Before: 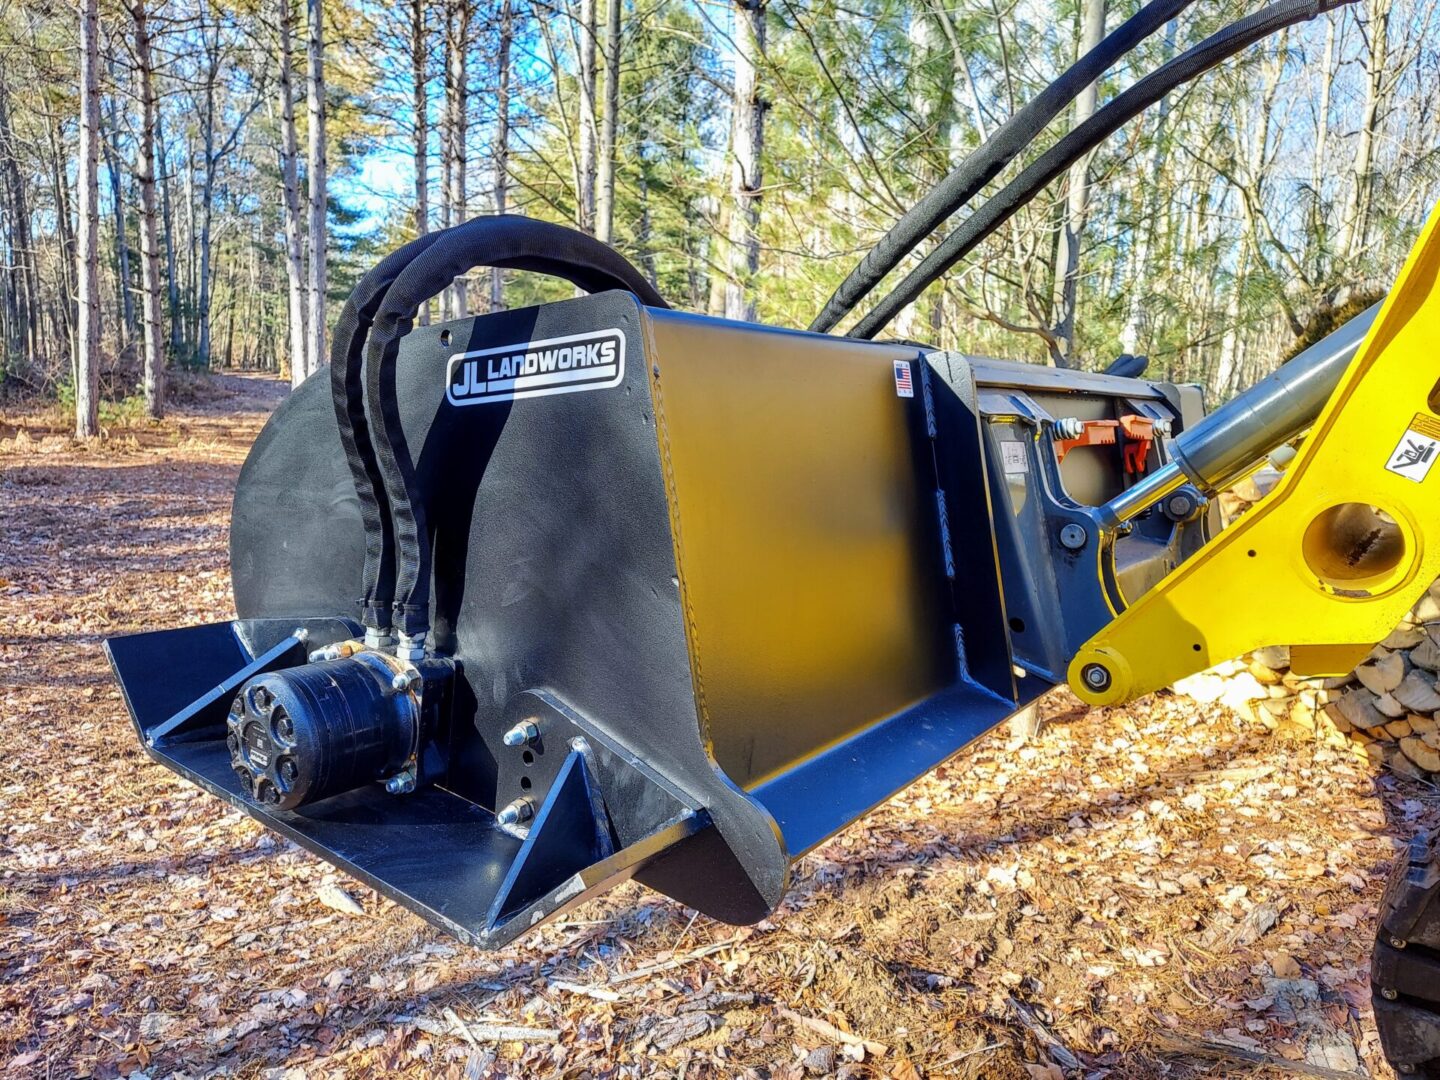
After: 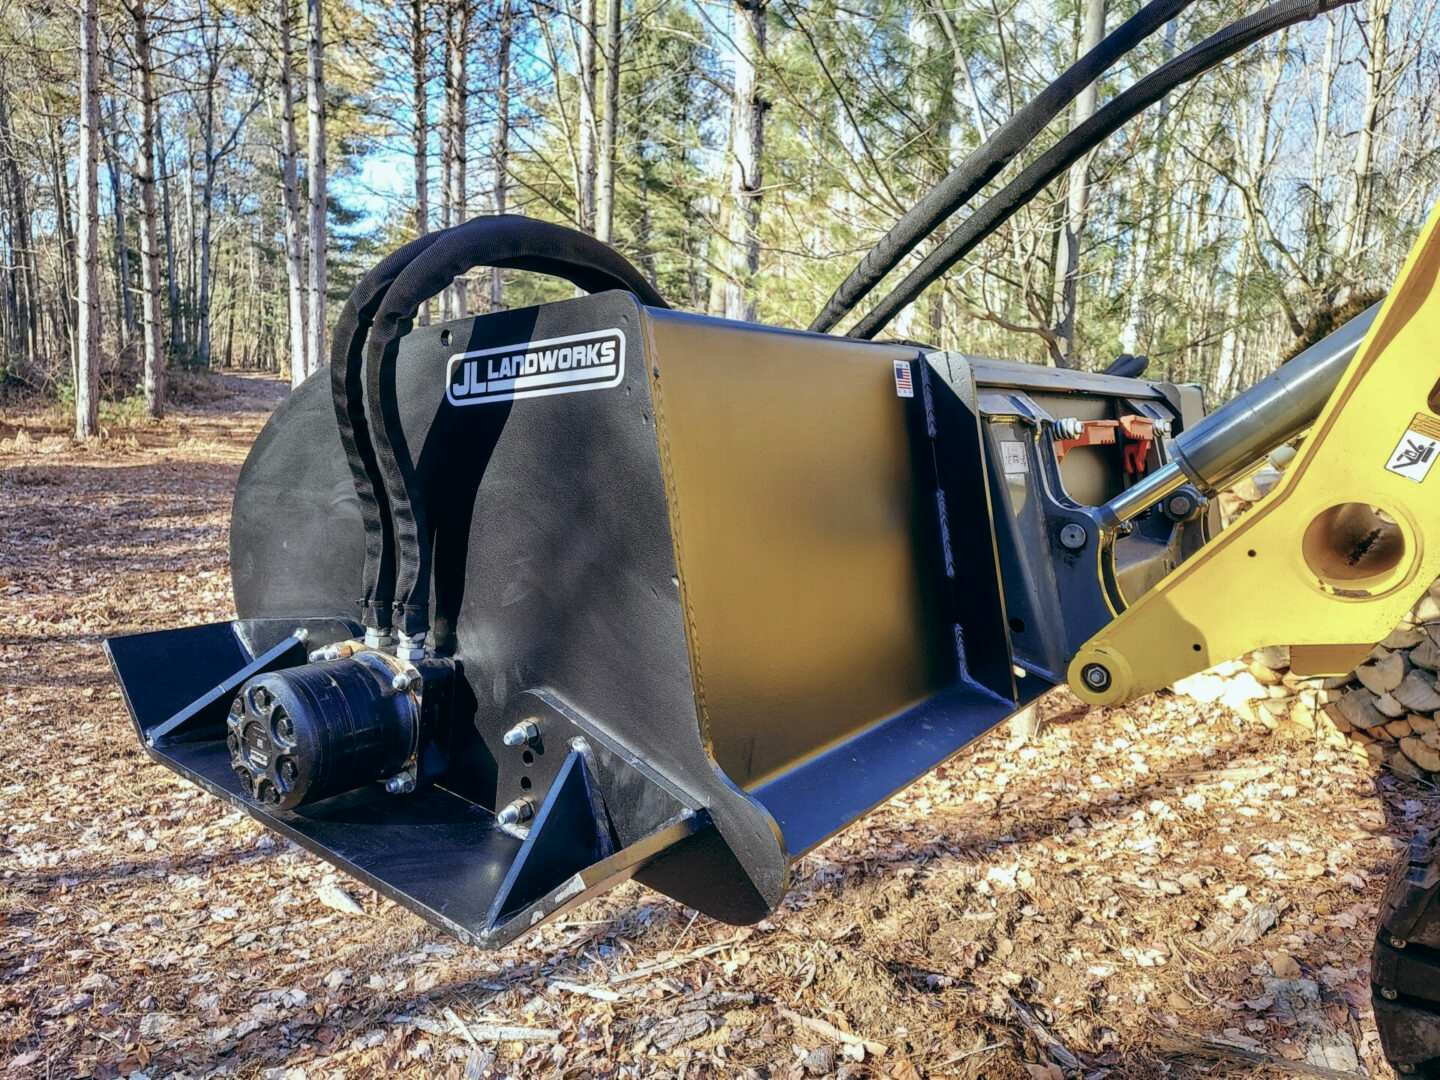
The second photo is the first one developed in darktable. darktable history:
white balance: emerald 1
color balance: lift [1, 0.994, 1.002, 1.006], gamma [0.957, 1.081, 1.016, 0.919], gain [0.97, 0.972, 1.01, 1.028], input saturation 91.06%, output saturation 79.8%
